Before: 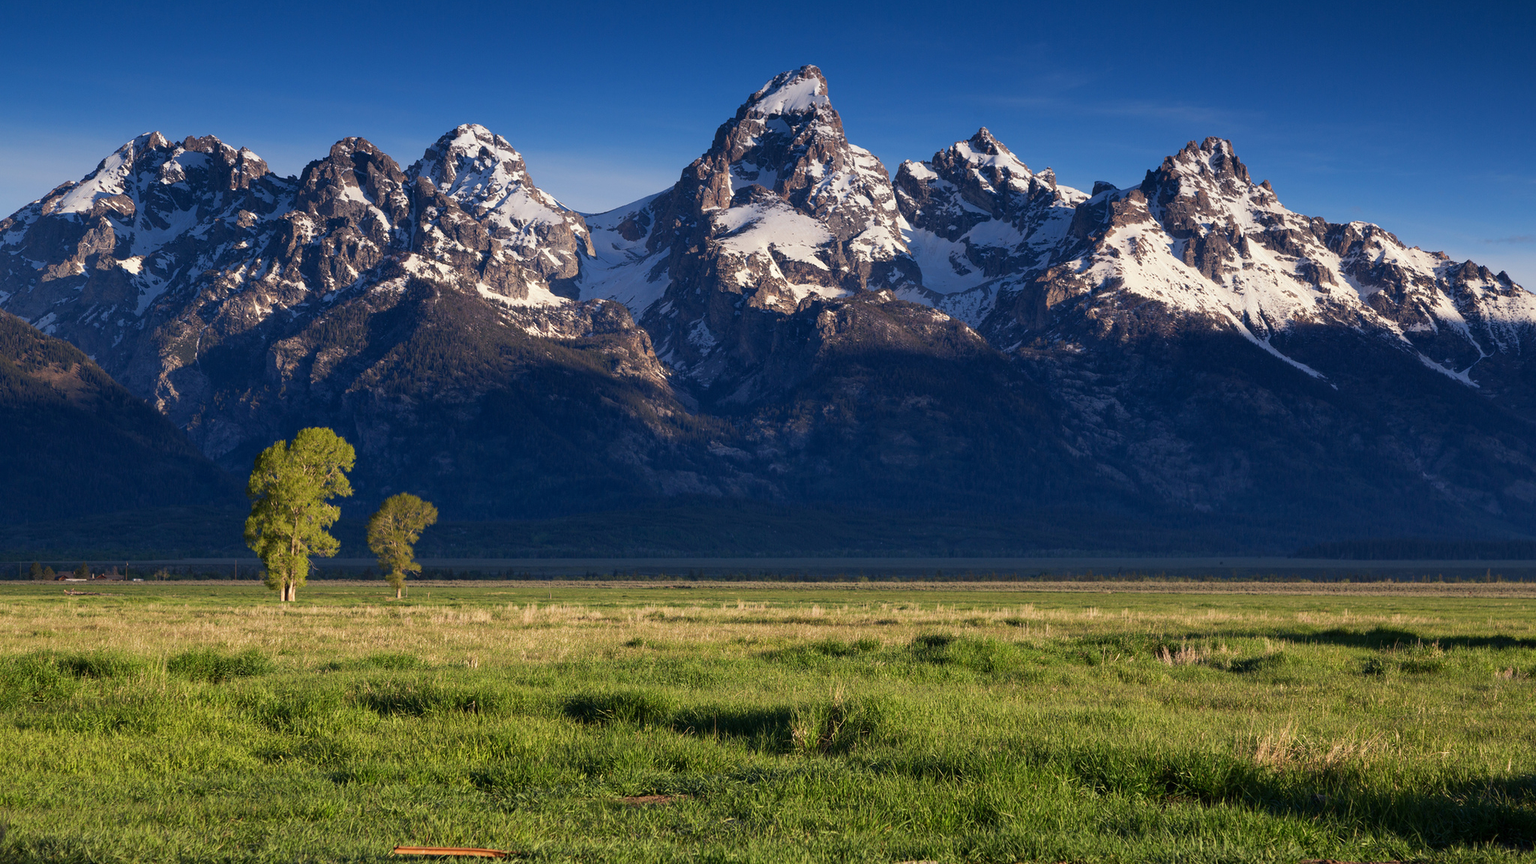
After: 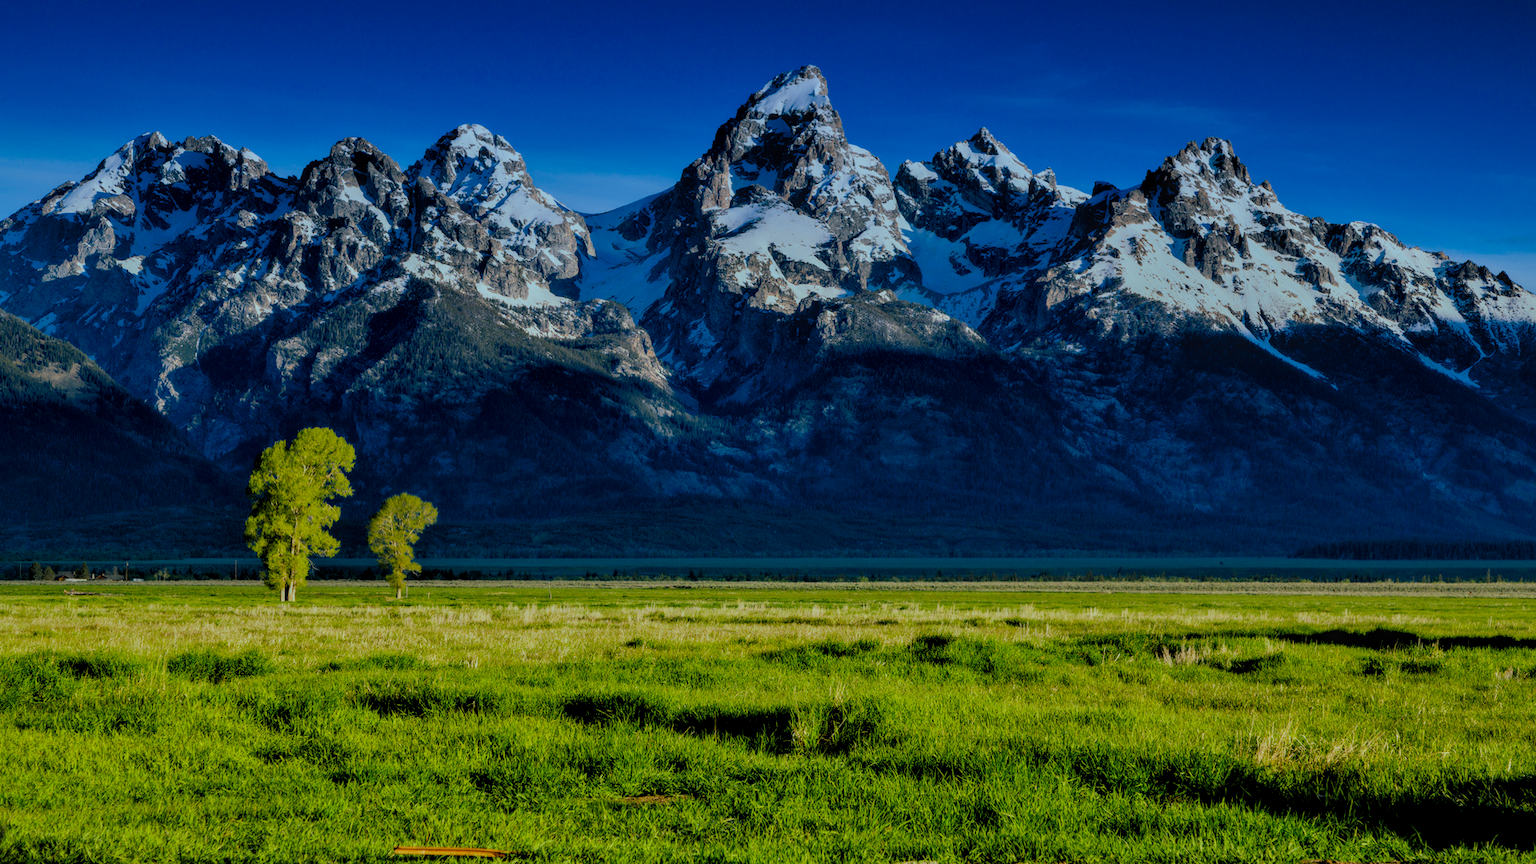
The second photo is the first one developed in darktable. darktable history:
color balance rgb: shadows lift › chroma 11.71%, shadows lift › hue 133.46°, highlights gain › chroma 4%, highlights gain › hue 200.2°, perceptual saturation grading › global saturation 18.05%
filmic rgb: white relative exposure 8 EV, threshold 3 EV, hardness 2.44, latitude 10.07%, contrast 0.72, highlights saturation mix 10%, shadows ↔ highlights balance 1.38%, color science v4 (2020), enable highlight reconstruction true
local contrast: highlights 0%, shadows 0%, detail 133%
graduated density: hue 238.83°, saturation 50%
color contrast: green-magenta contrast 0.8, blue-yellow contrast 1.1, unbound 0
contrast equalizer: y [[0.513, 0.565, 0.608, 0.562, 0.512, 0.5], [0.5 ×6], [0.5, 0.5, 0.5, 0.528, 0.598, 0.658], [0 ×6], [0 ×6]]
exposure: black level correction 0.007, exposure 0.093 EV, compensate highlight preservation false
